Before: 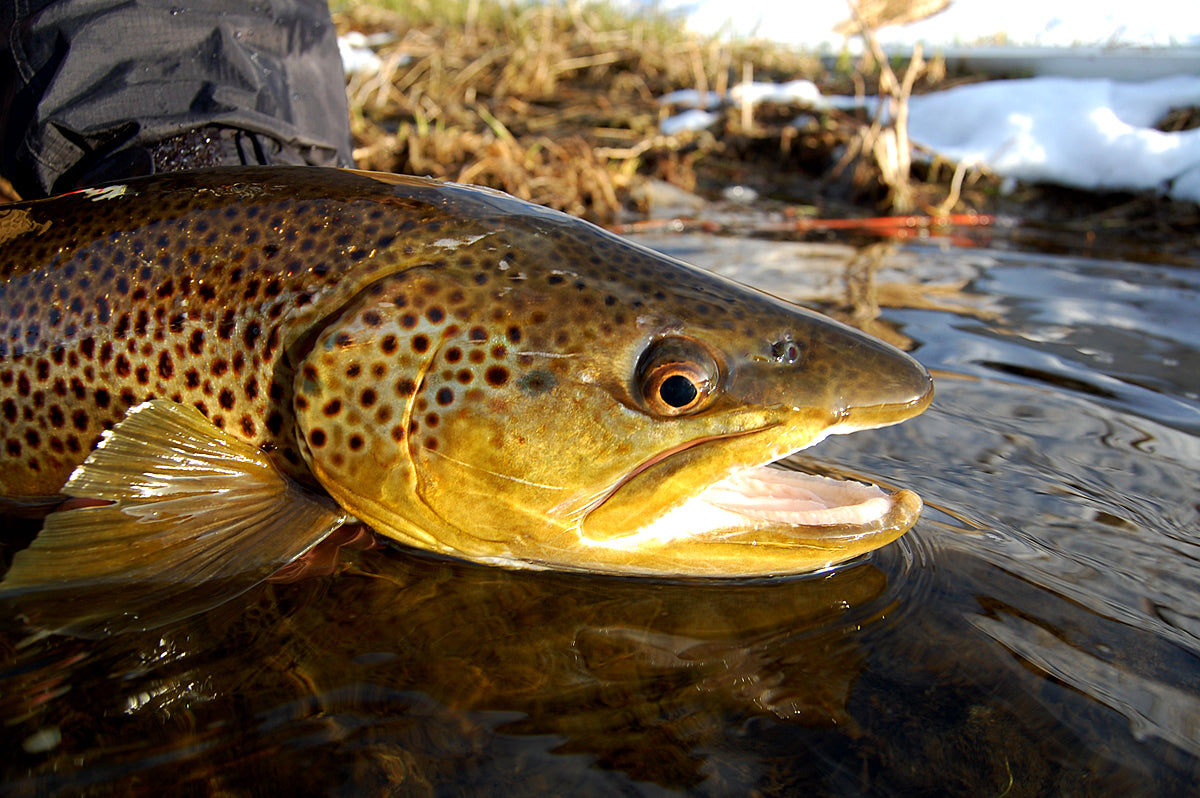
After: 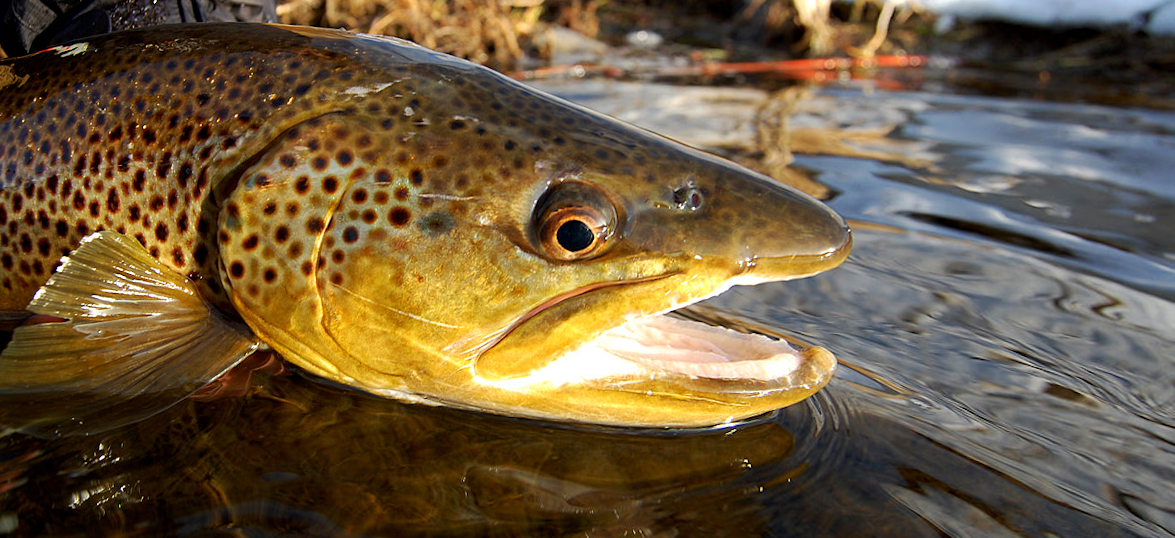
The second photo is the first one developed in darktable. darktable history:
crop and rotate: top 15.774%, bottom 5.506%
rotate and perspective: rotation 1.69°, lens shift (vertical) -0.023, lens shift (horizontal) -0.291, crop left 0.025, crop right 0.988, crop top 0.092, crop bottom 0.842
